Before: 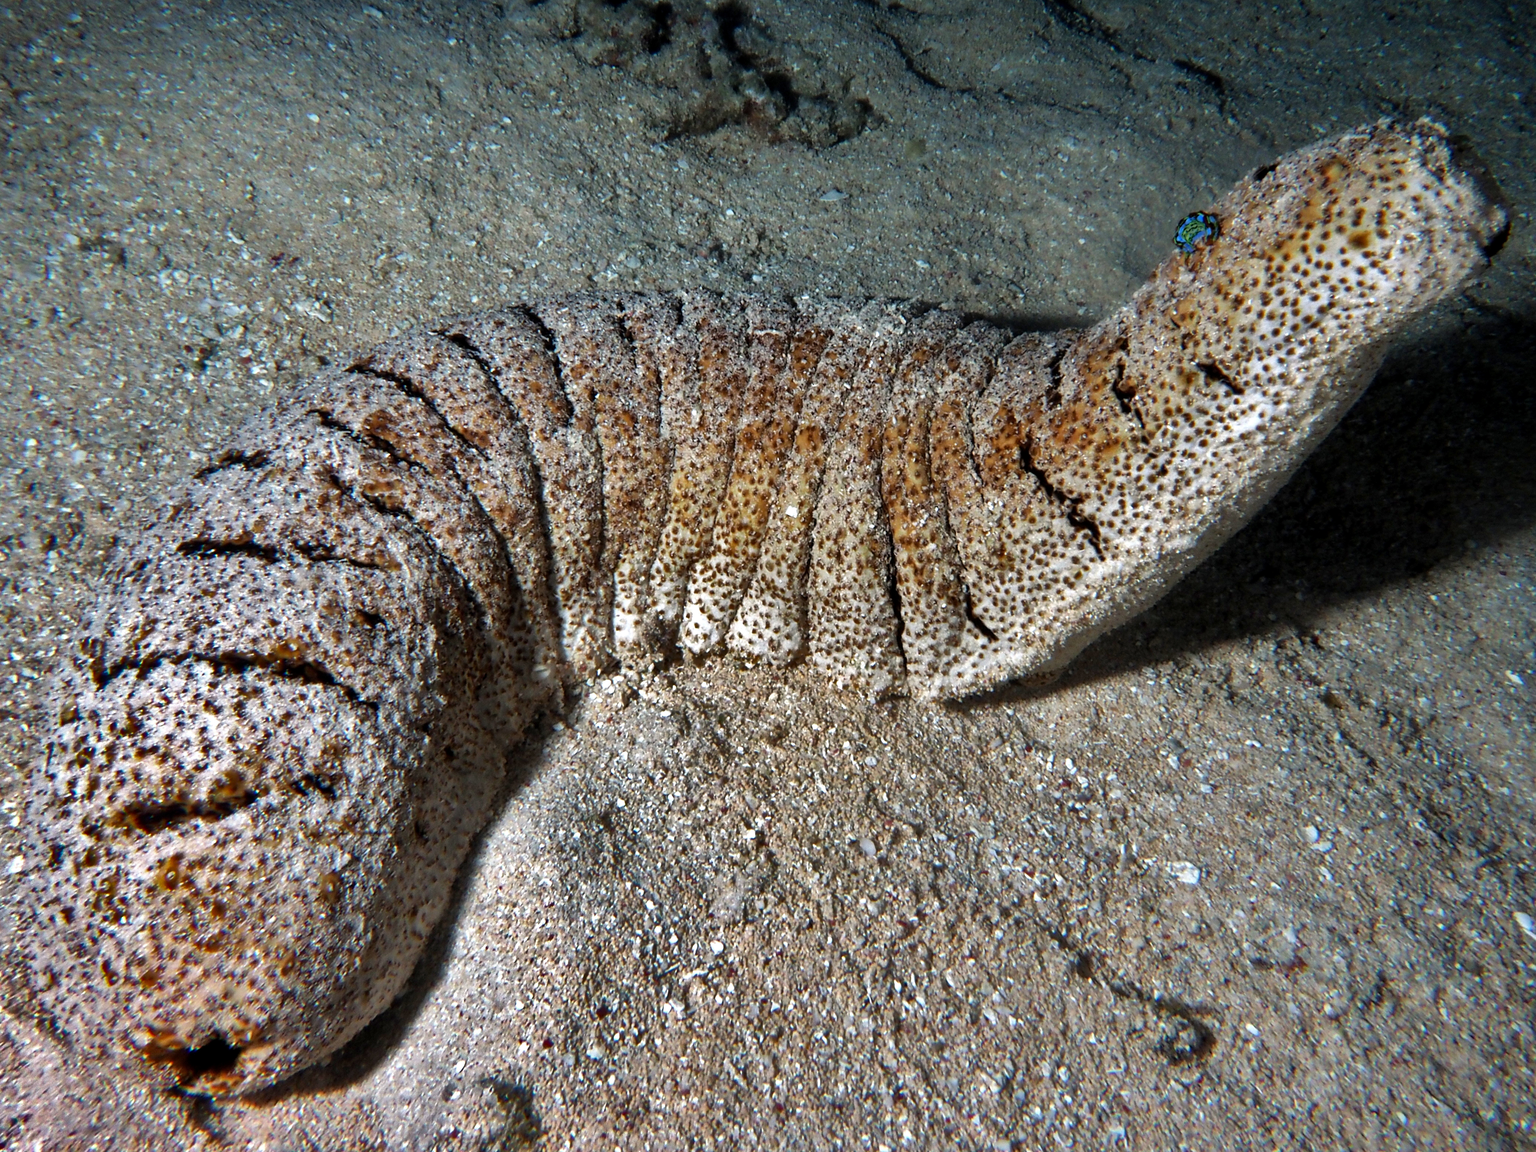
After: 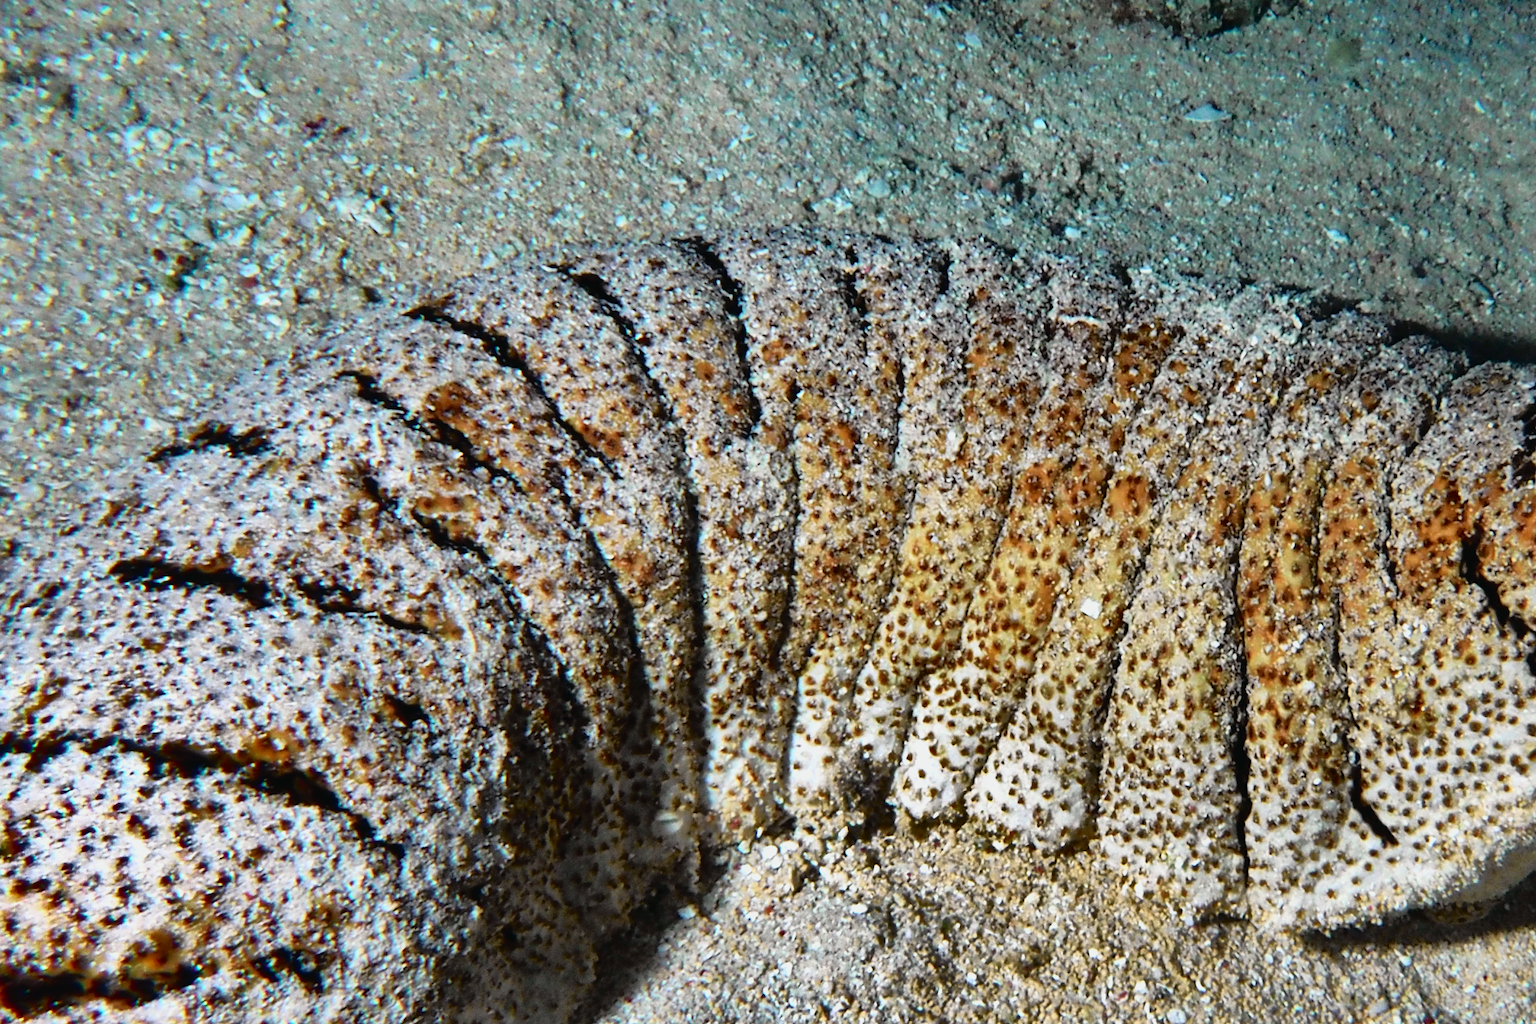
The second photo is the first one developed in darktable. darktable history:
tone curve: curves: ch0 [(0, 0.022) (0.114, 0.088) (0.282, 0.316) (0.446, 0.511) (0.613, 0.693) (0.786, 0.843) (0.999, 0.949)]; ch1 [(0, 0) (0.395, 0.343) (0.463, 0.427) (0.486, 0.474) (0.503, 0.5) (0.535, 0.522) (0.555, 0.566) (0.594, 0.614) (0.755, 0.793) (1, 1)]; ch2 [(0, 0) (0.369, 0.388) (0.449, 0.431) (0.501, 0.5) (0.528, 0.517) (0.561, 0.59) (0.612, 0.646) (0.697, 0.721) (1, 1)], color space Lab, independent channels, preserve colors none
crop and rotate: angle -5.69°, left 1.998%, top 6.637%, right 27.26%, bottom 30.413%
